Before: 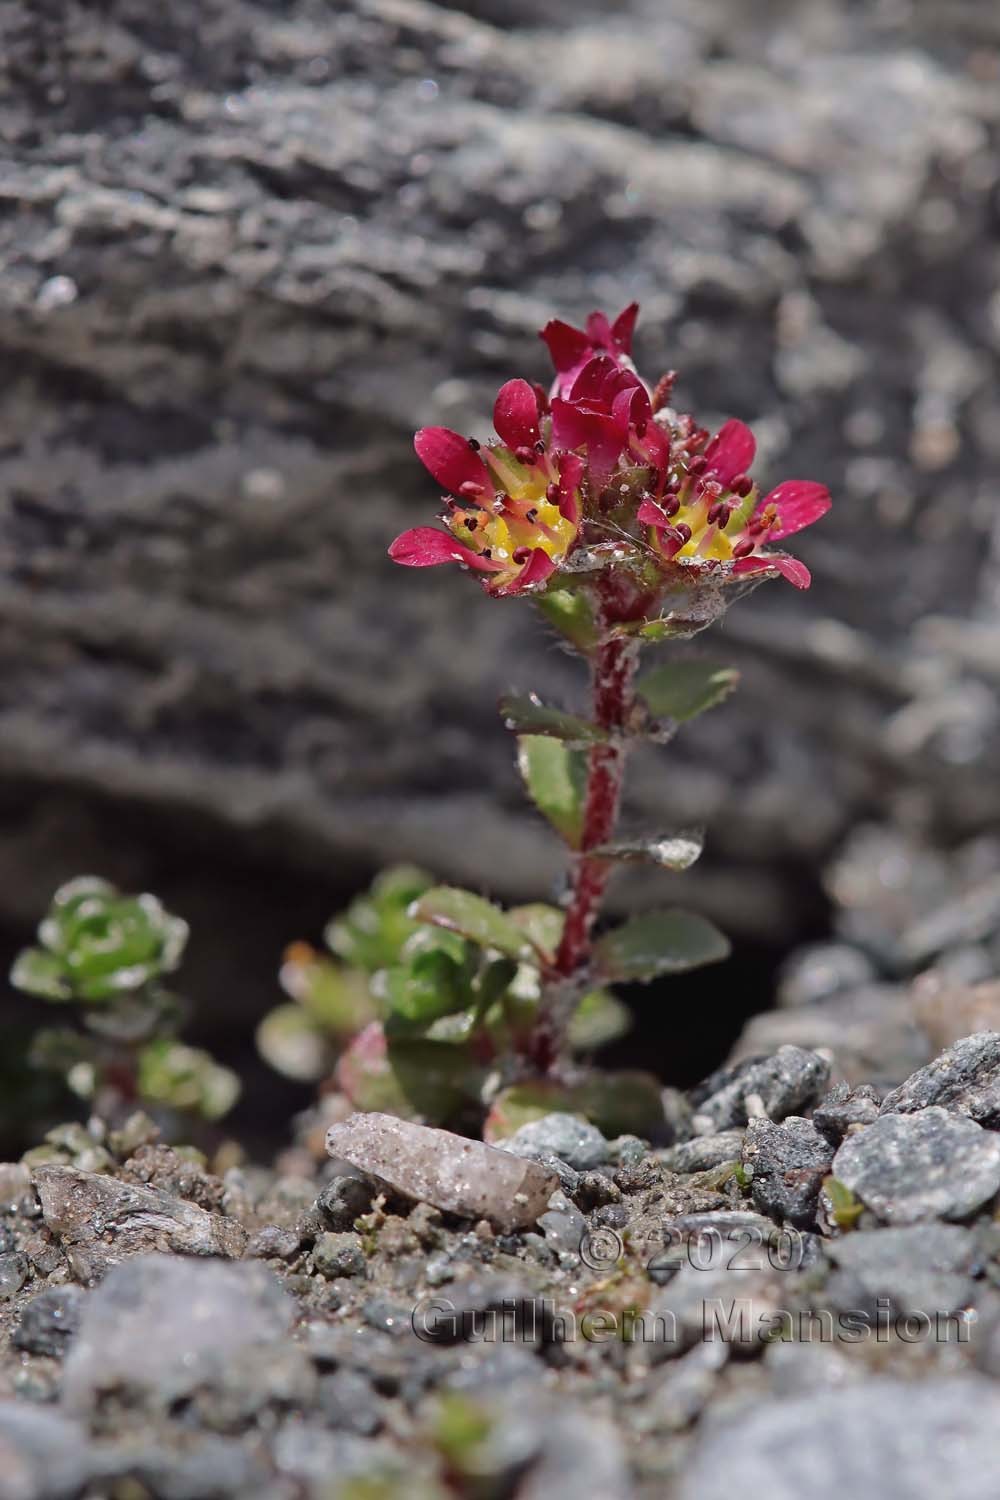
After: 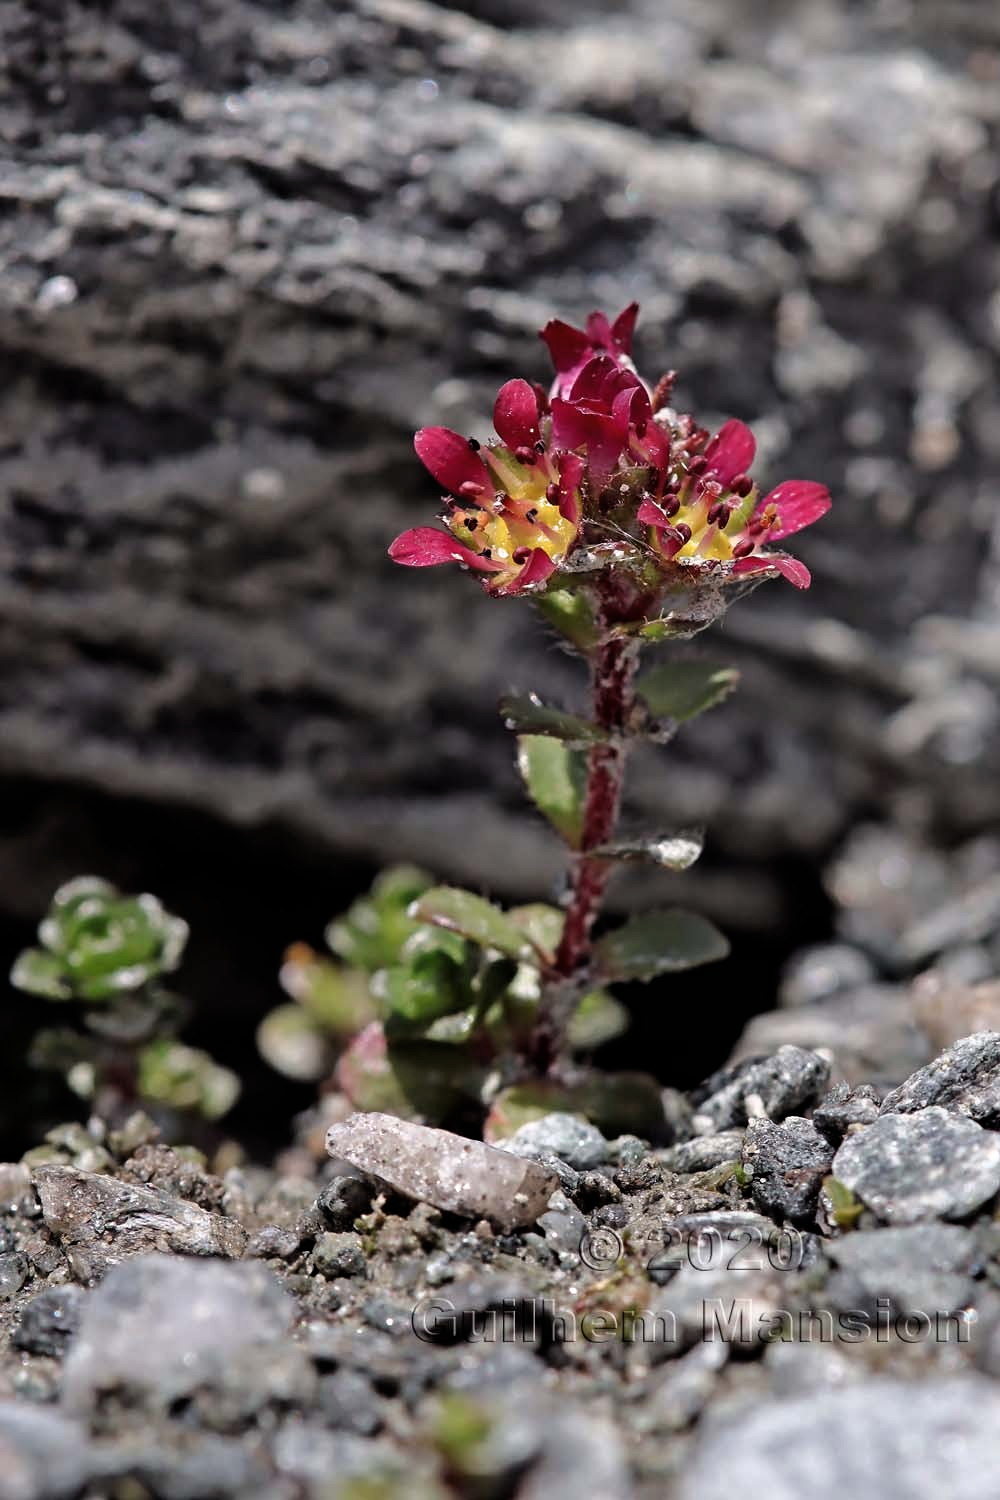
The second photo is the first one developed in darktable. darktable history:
filmic rgb: black relative exposure -8.24 EV, white relative exposure 2.2 EV, threshold 2.99 EV, target white luminance 99.978%, hardness 7.06, latitude 75.5%, contrast 1.314, highlights saturation mix -1.59%, shadows ↔ highlights balance 30.6%, contrast in shadows safe, enable highlight reconstruction true
